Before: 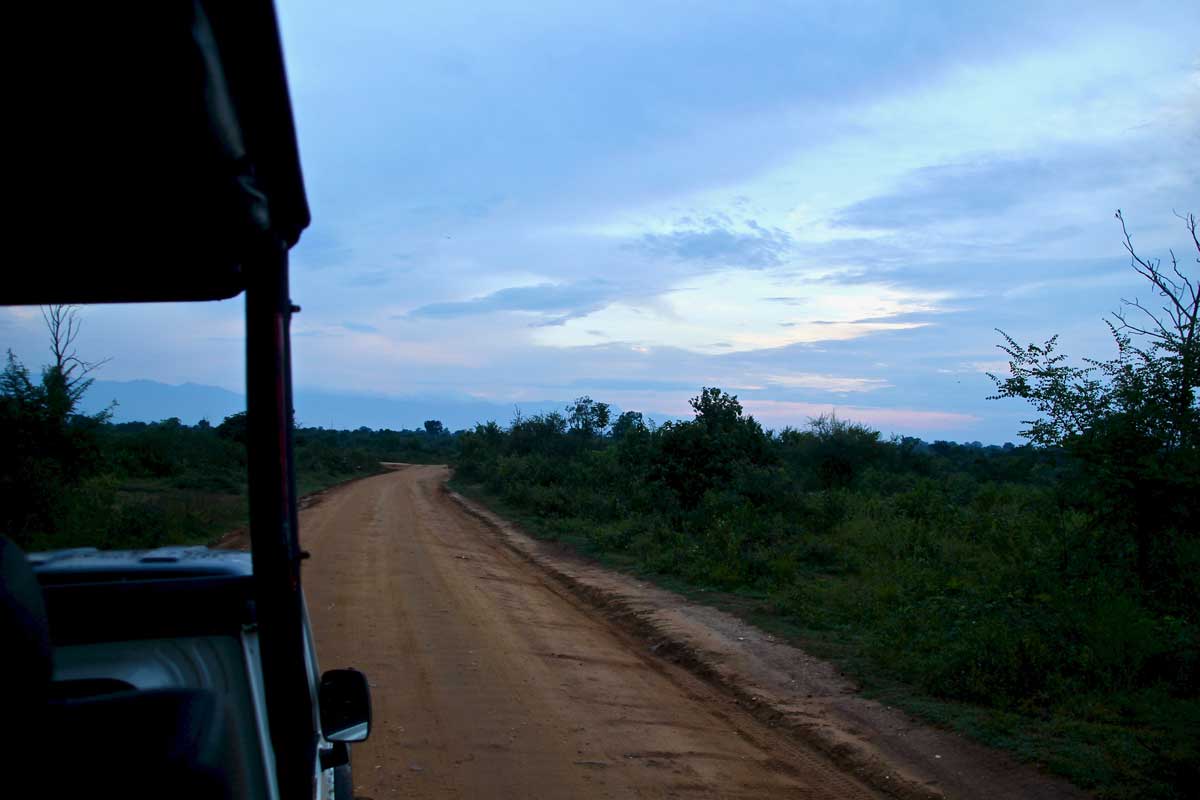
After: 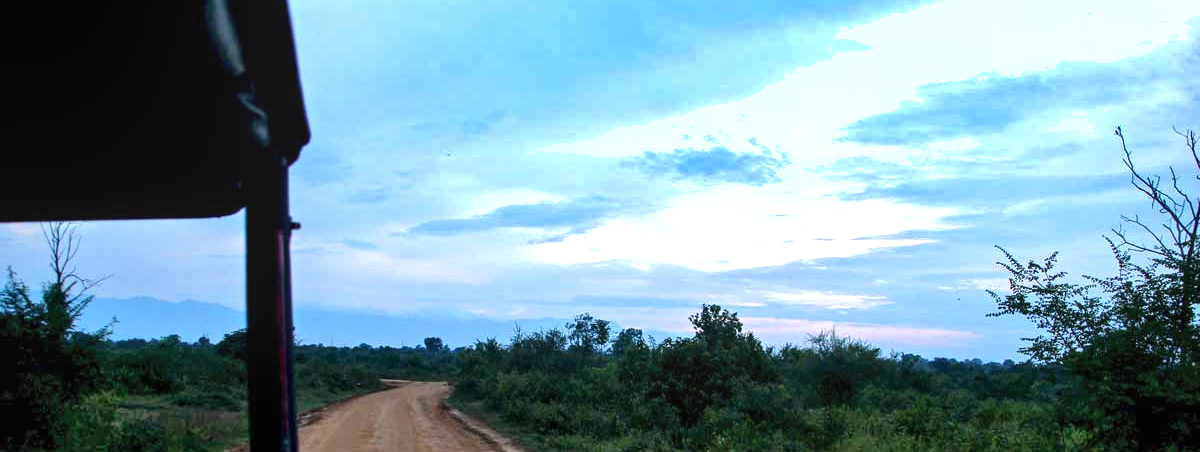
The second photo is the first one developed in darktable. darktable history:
exposure: black level correction 0, exposure 0.693 EV, compensate highlight preservation false
crop and rotate: top 10.457%, bottom 32.938%
local contrast: on, module defaults
shadows and highlights: shadows 60.24, soften with gaussian
